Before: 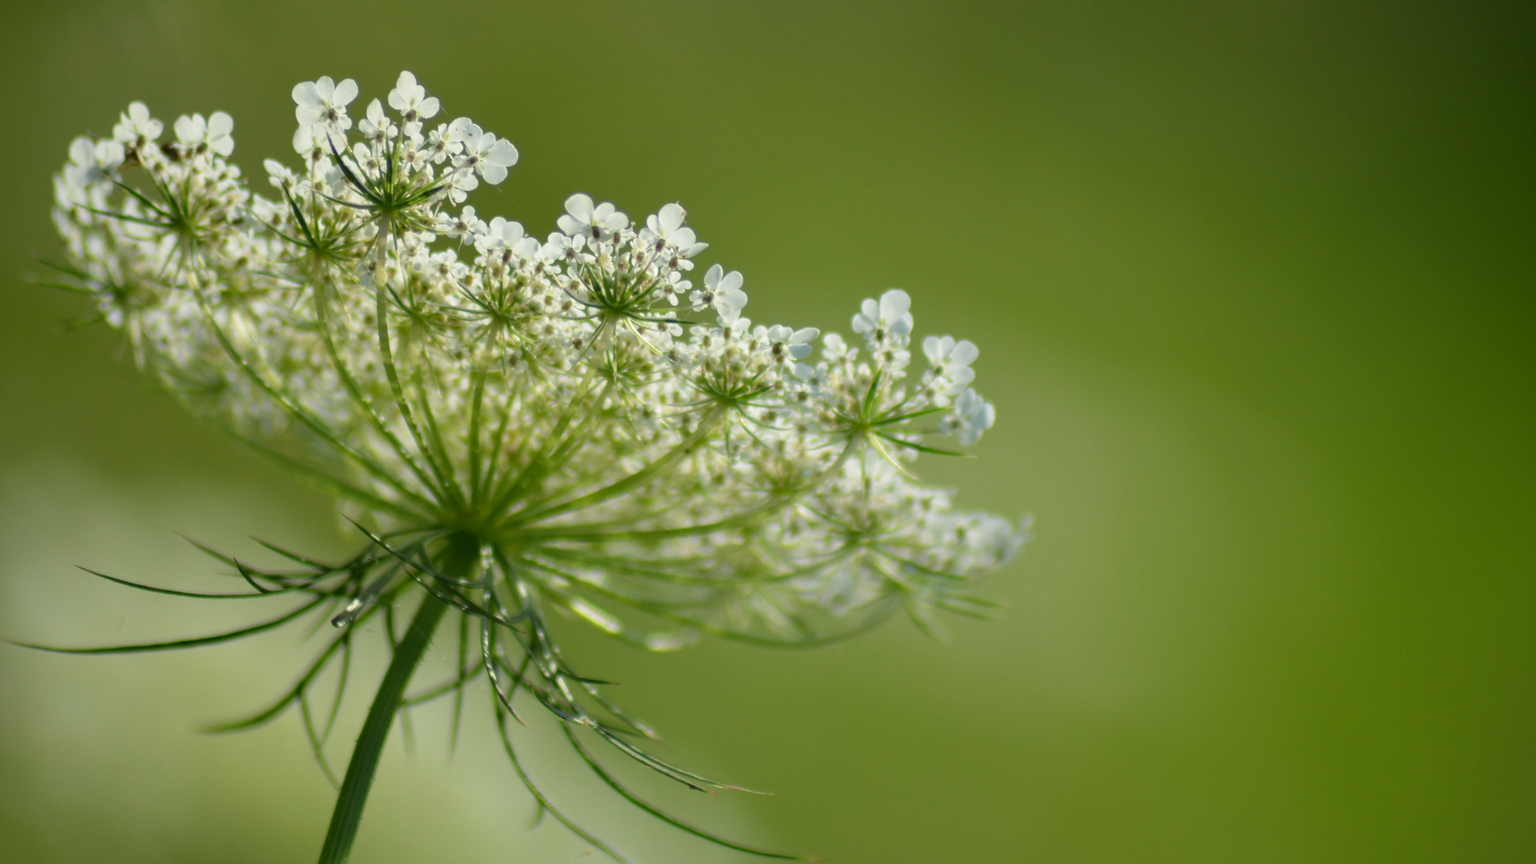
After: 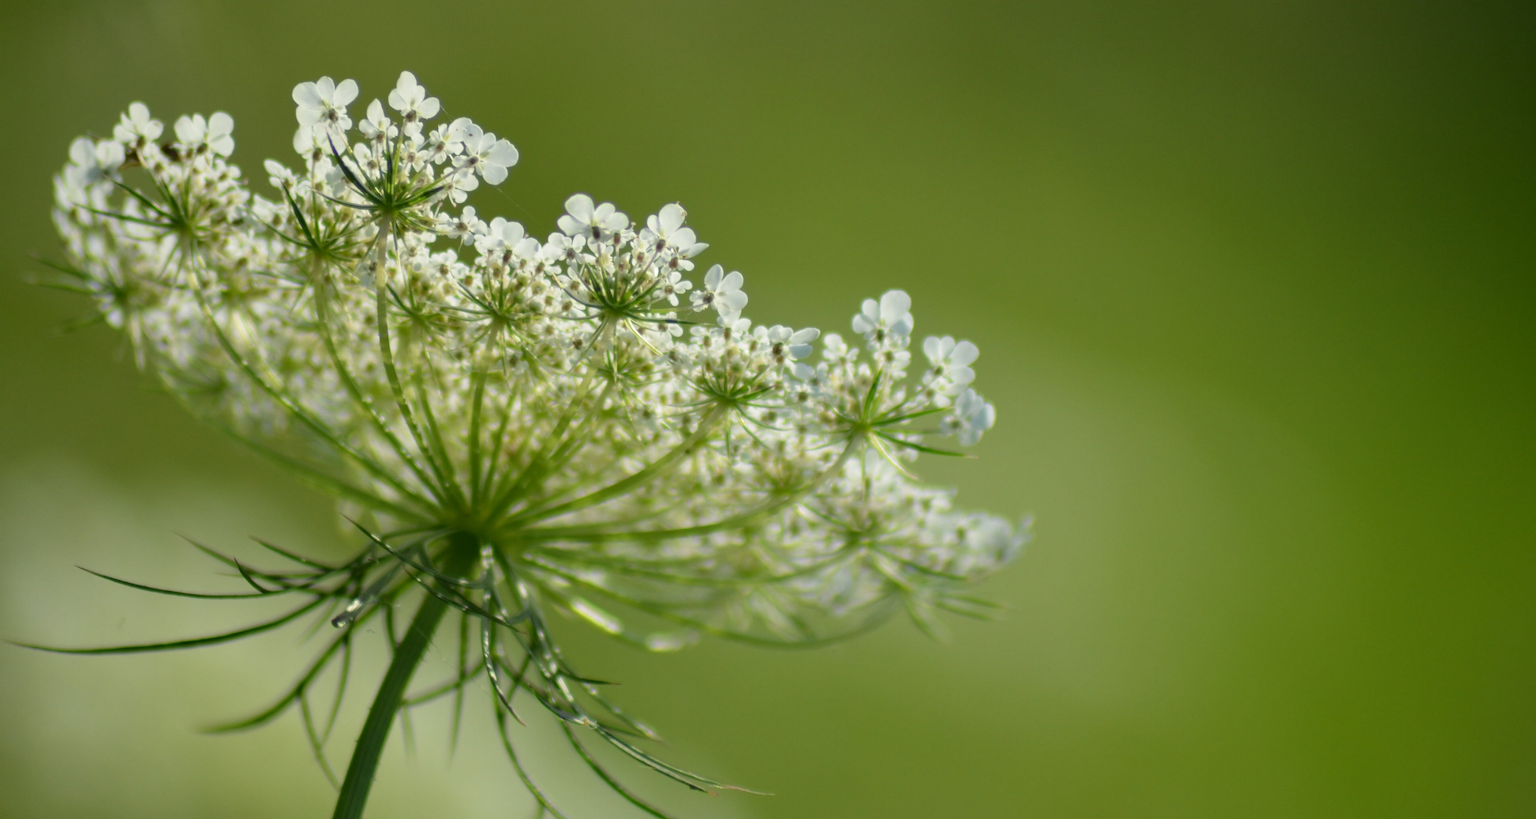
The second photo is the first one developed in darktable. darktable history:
crop and rotate: top 0.011%, bottom 5.137%
